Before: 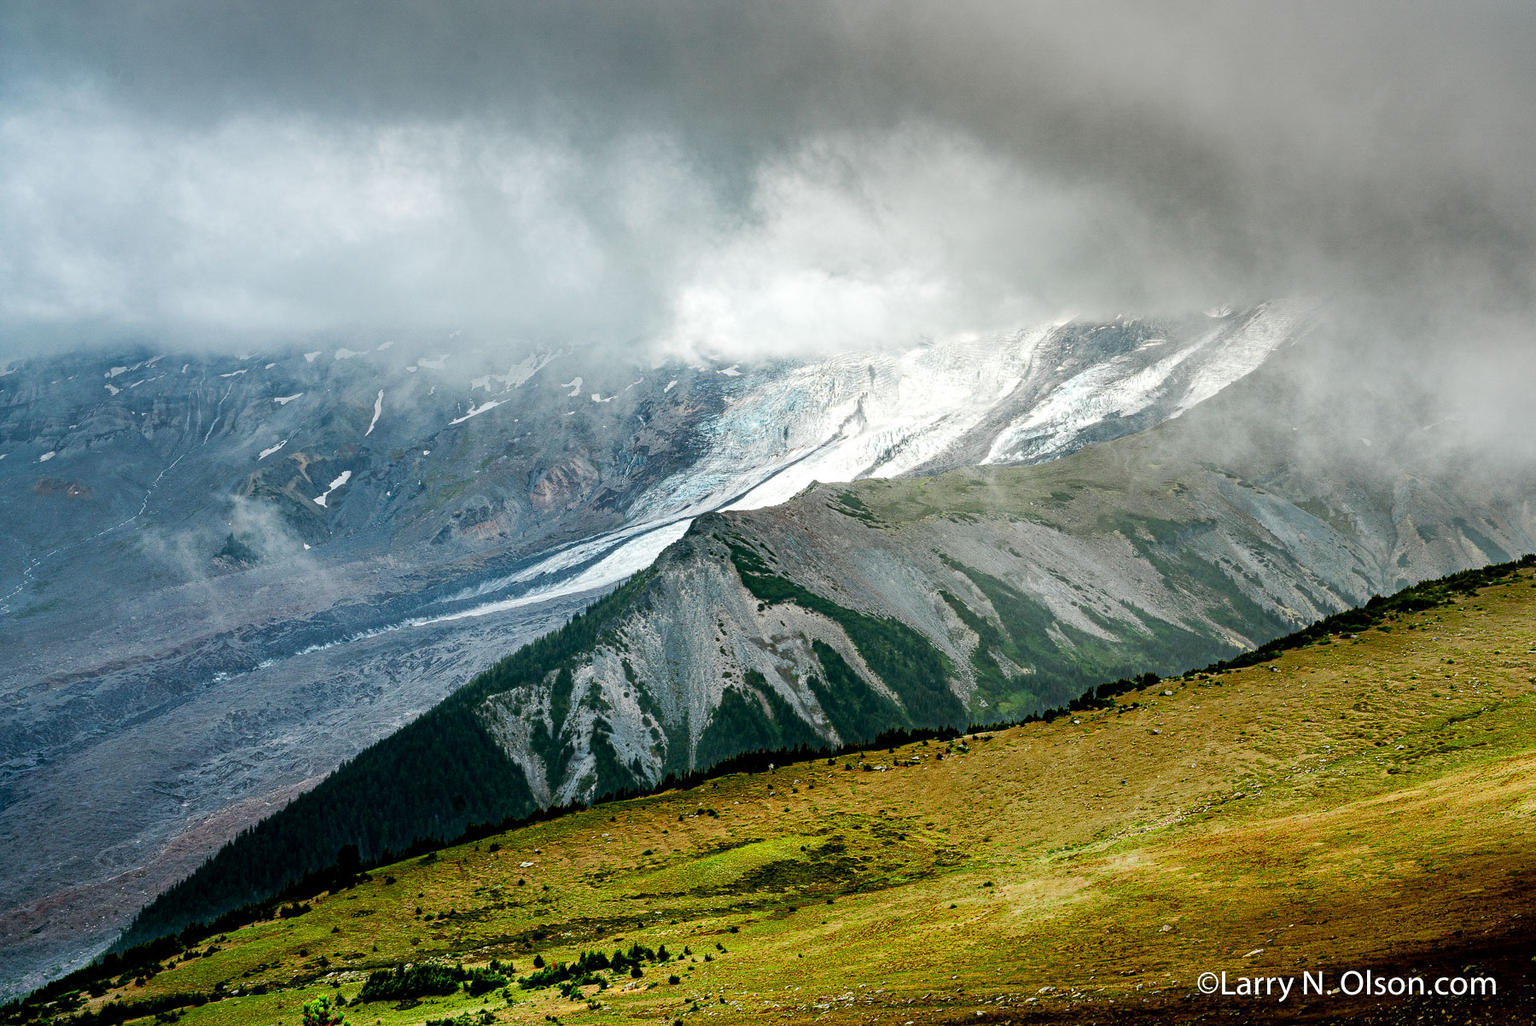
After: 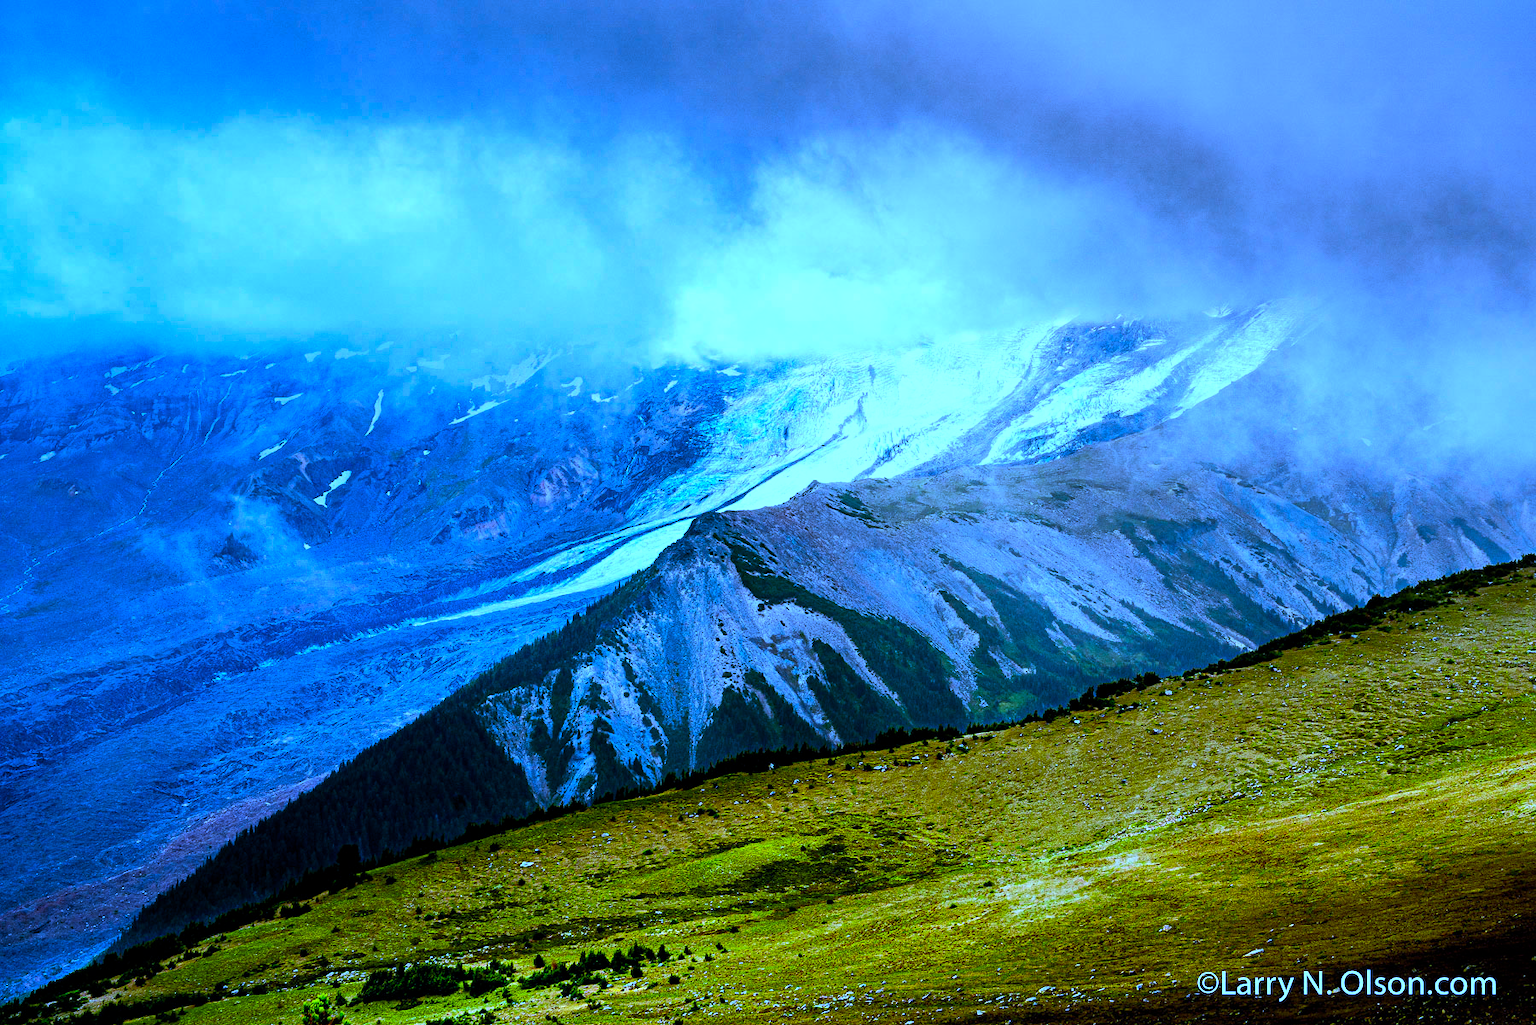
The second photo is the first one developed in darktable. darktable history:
color calibration: illuminant custom, x 0.348, y 0.366, temperature 4940.58 K
white balance: red 0.766, blue 1.537
color balance rgb: linear chroma grading › global chroma 9%, perceptual saturation grading › global saturation 36%, perceptual brilliance grading › global brilliance 15%, perceptual brilliance grading › shadows -35%, global vibrance 15%
tone equalizer: -8 EV -0.55 EV
